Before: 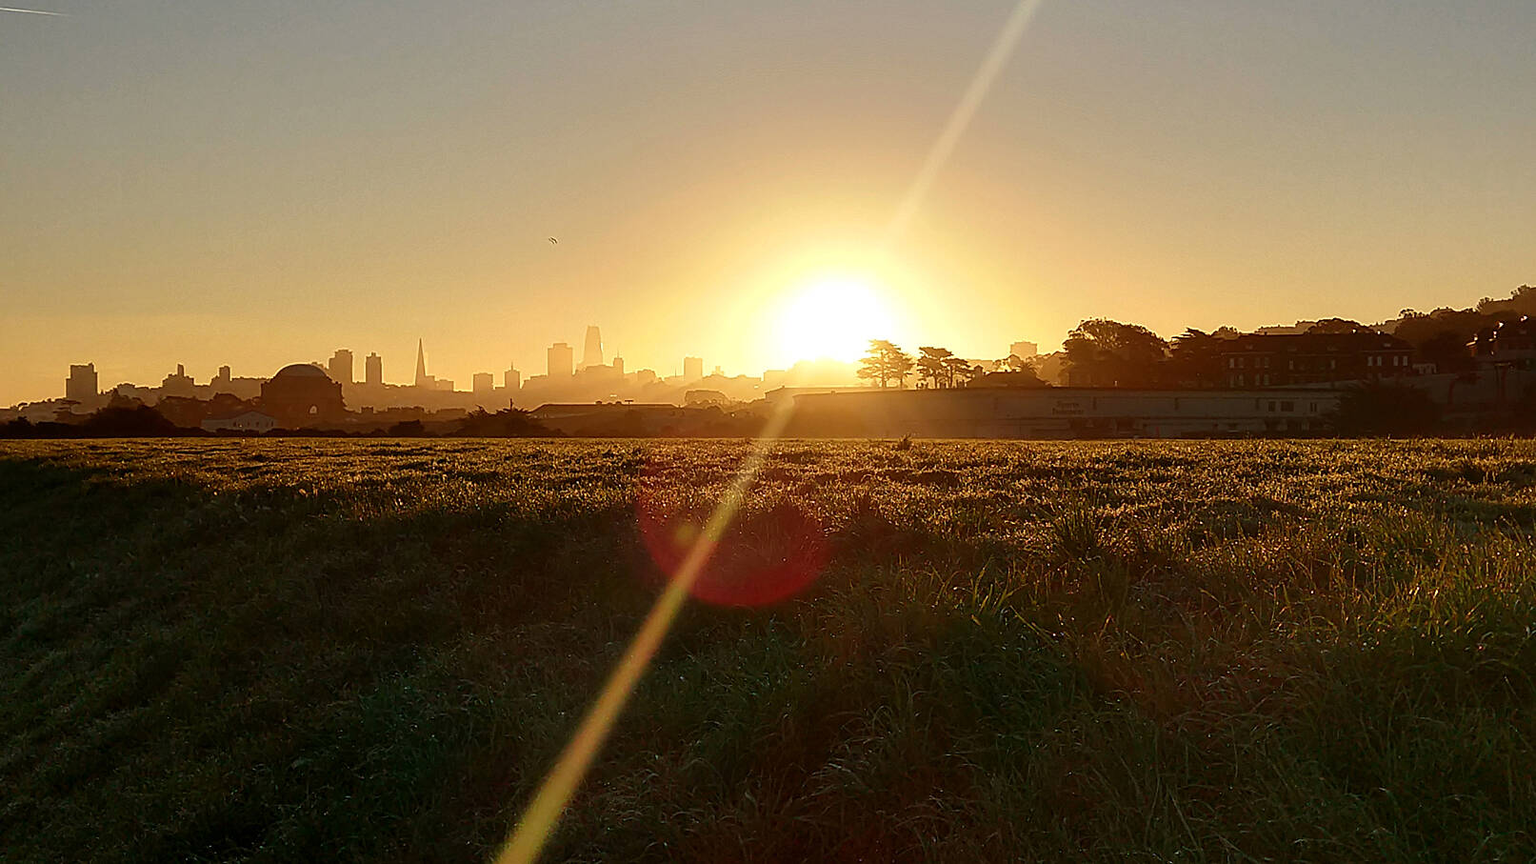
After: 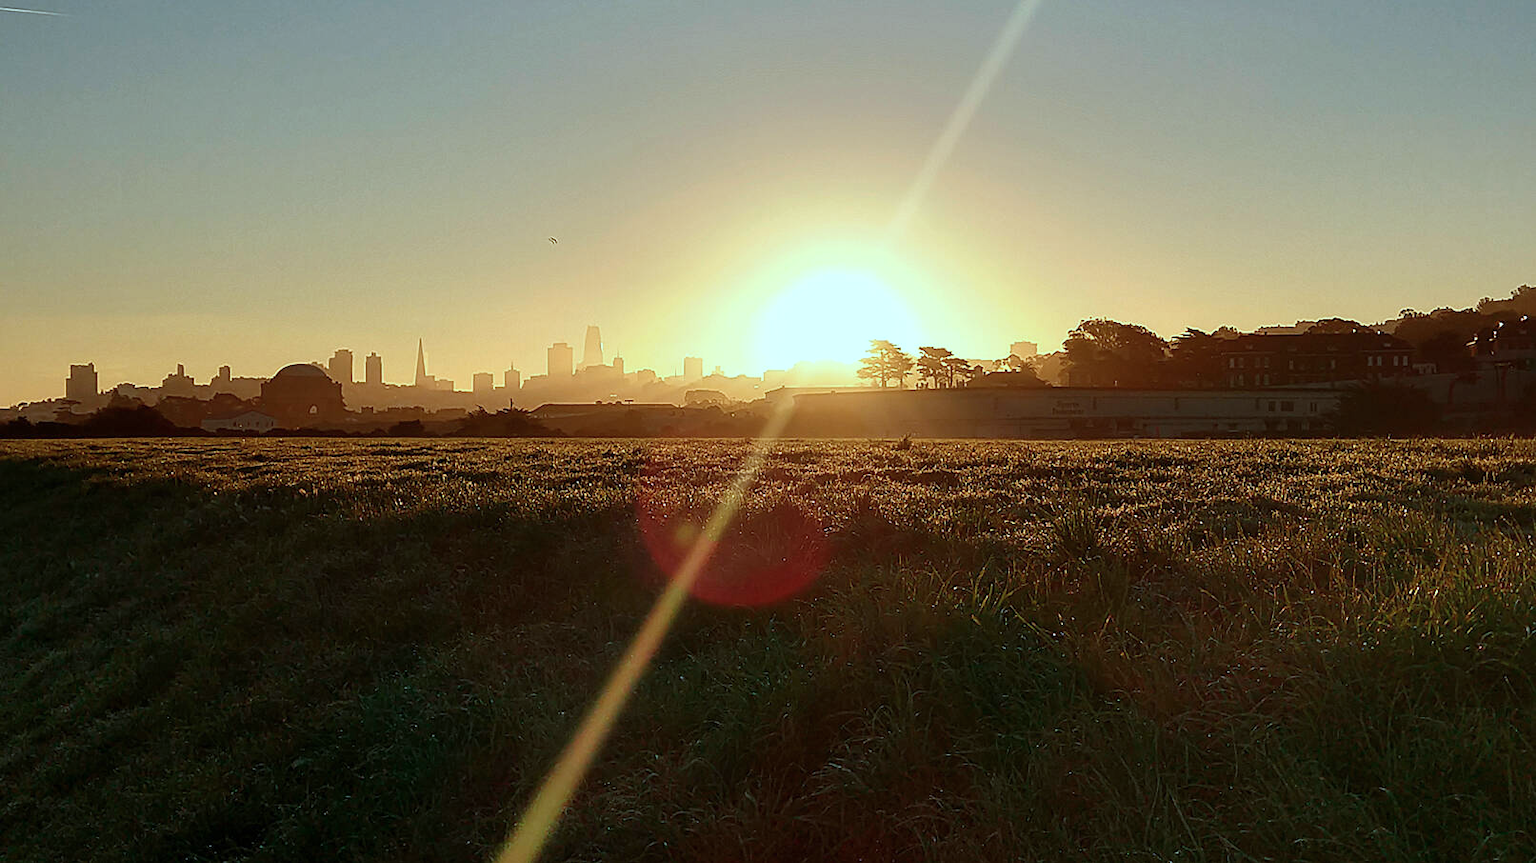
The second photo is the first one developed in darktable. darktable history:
color correction: highlights a* -11.44, highlights b* -15.39
